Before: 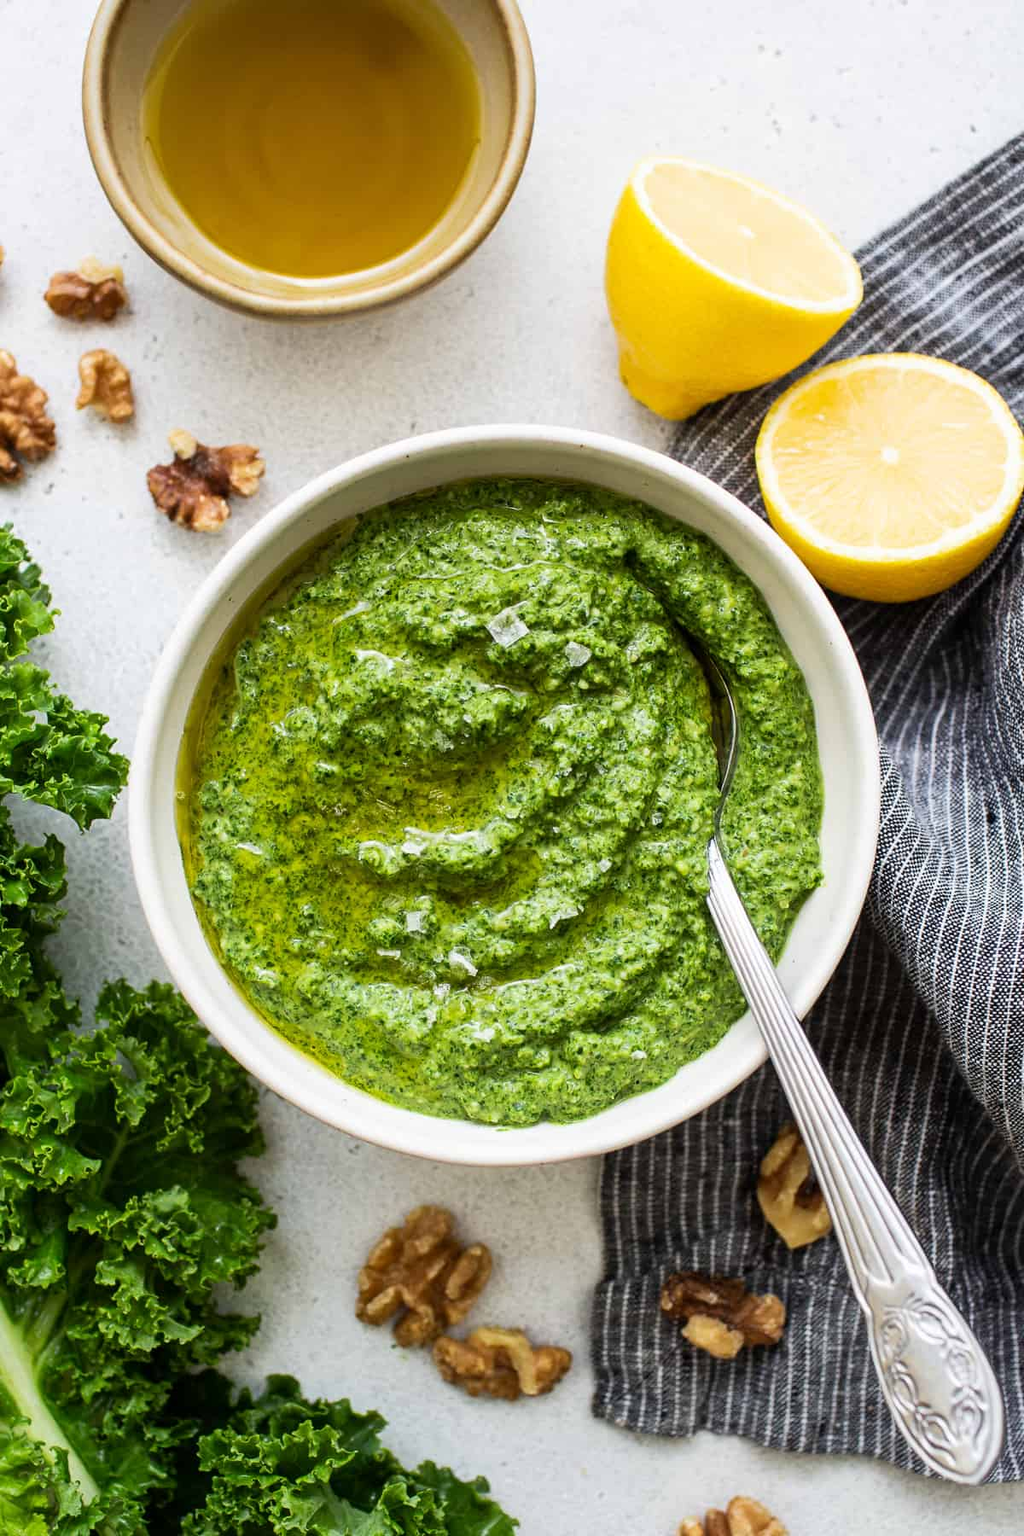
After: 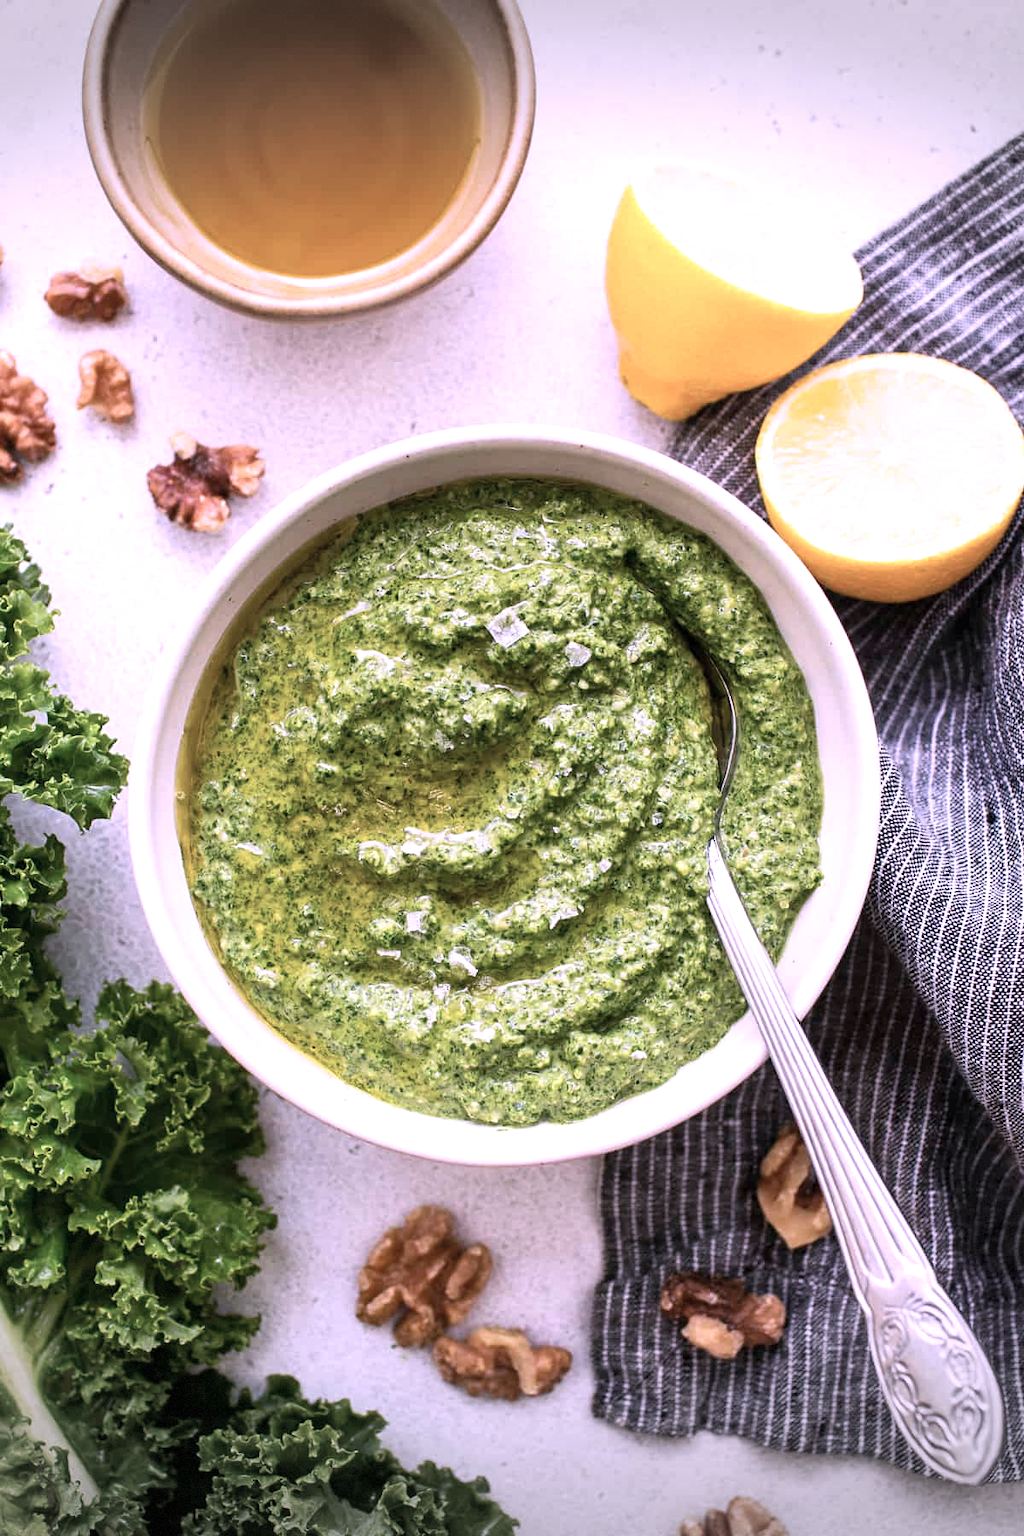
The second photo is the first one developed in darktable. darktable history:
color correction: highlights a* 16.08, highlights b* -20.83
contrast brightness saturation: saturation -0.172
exposure: exposure 0.375 EV, compensate highlight preservation false
vignetting: fall-off start 100.73%, width/height ratio 1.303, dithering 8-bit output, unbound false
